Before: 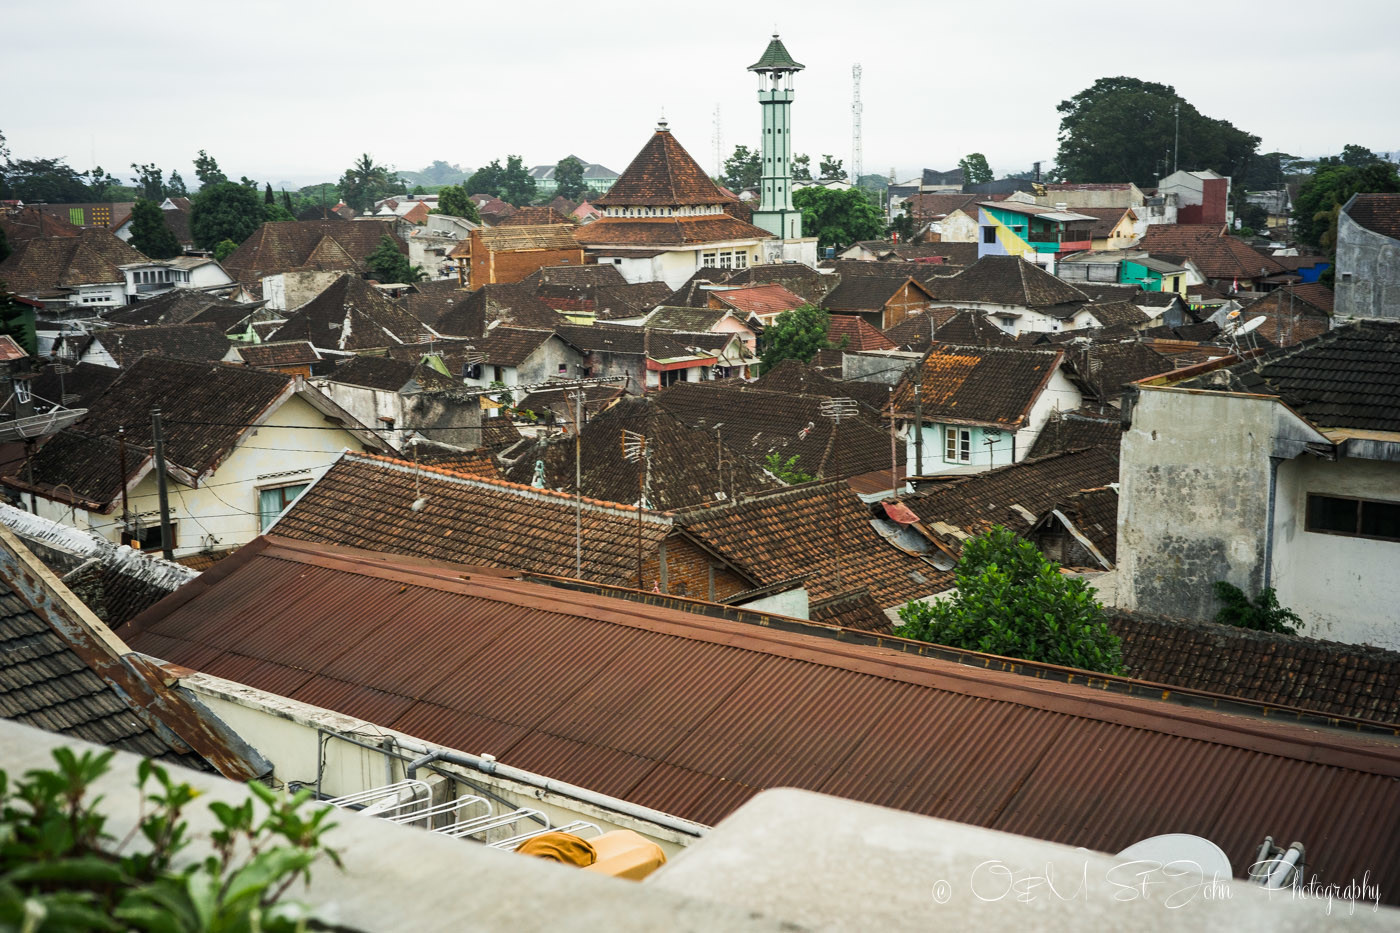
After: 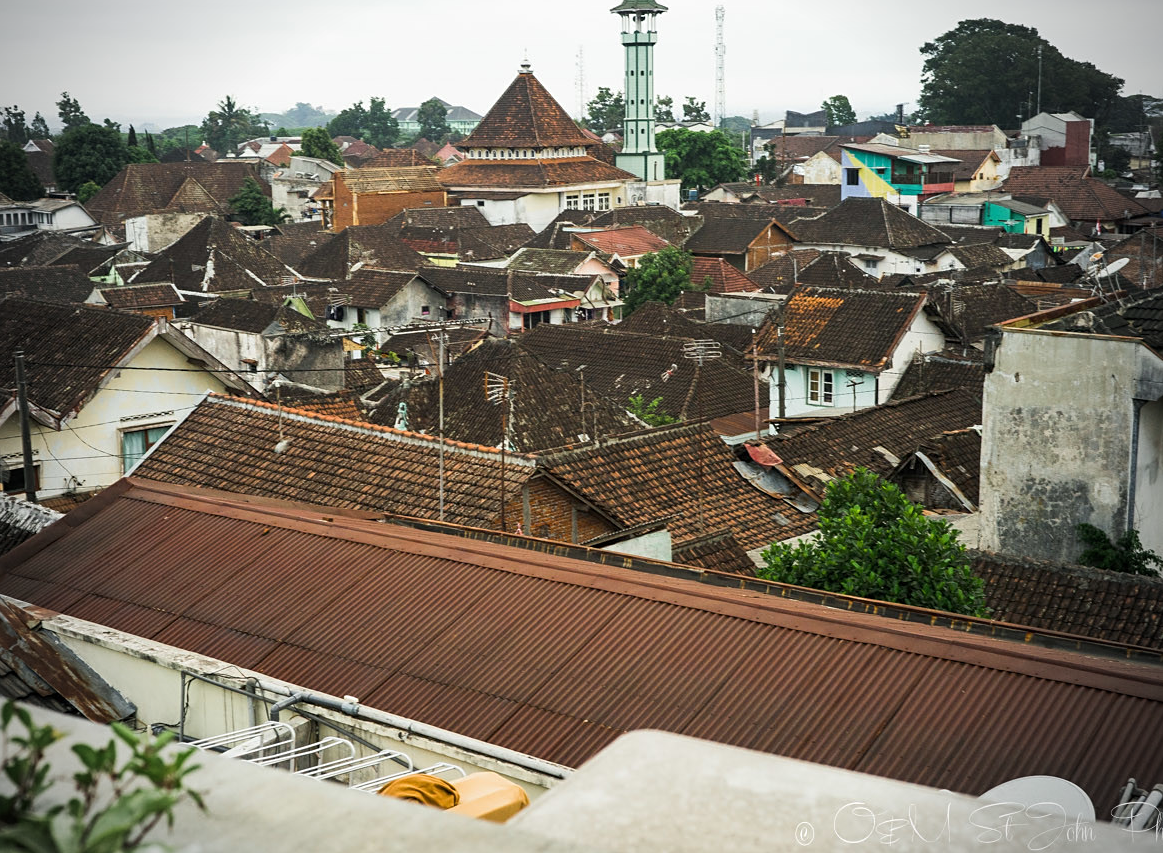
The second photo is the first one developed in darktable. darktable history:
sharpen: amount 0.209
crop: left 9.801%, top 6.255%, right 7.077%, bottom 2.292%
vignetting: fall-off radius 44.83%
